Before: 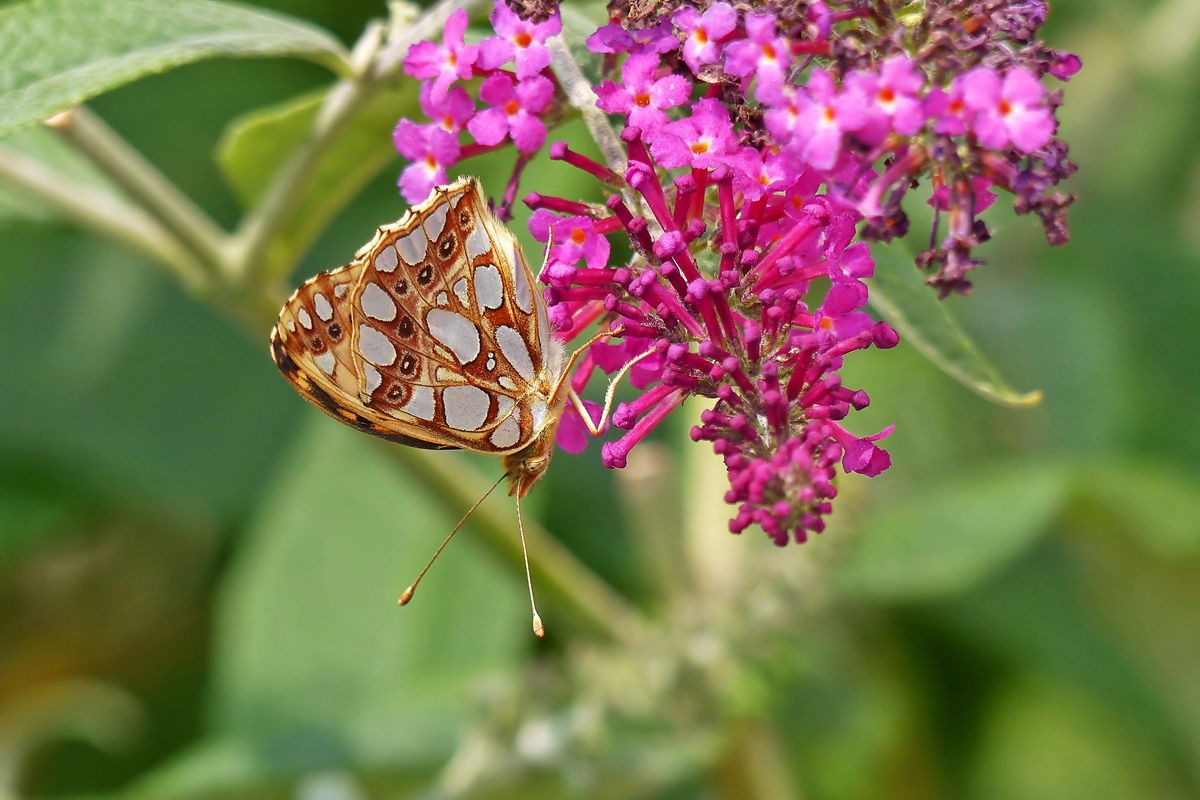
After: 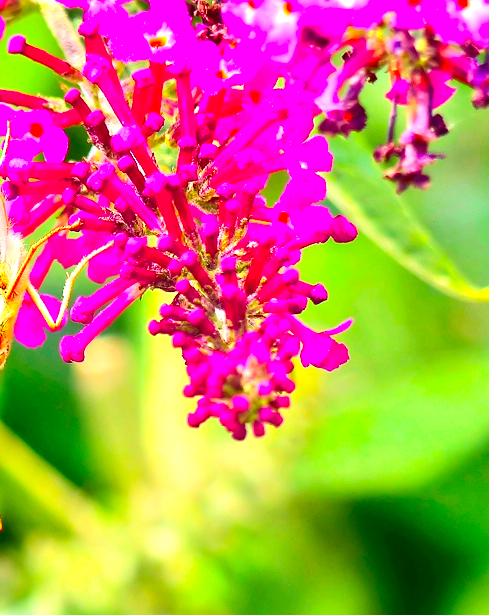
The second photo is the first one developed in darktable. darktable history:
crop: left 45.246%, top 13.268%, right 13.985%, bottom 9.829%
contrast brightness saturation: contrast 0.269, brightness 0.014, saturation 0.856
exposure: black level correction 0, exposure 1.096 EV, compensate highlight preservation false
